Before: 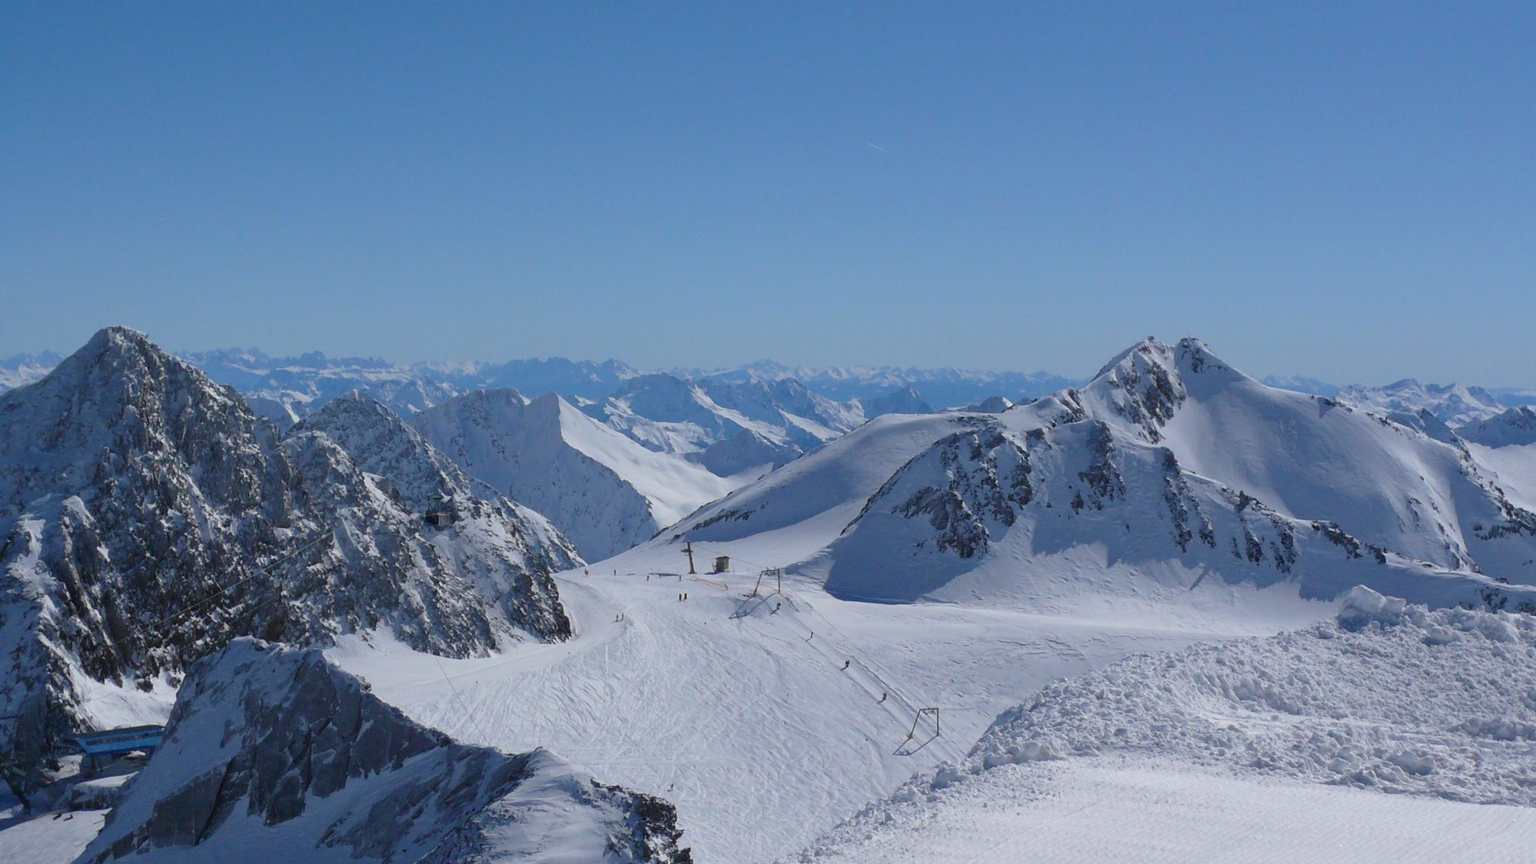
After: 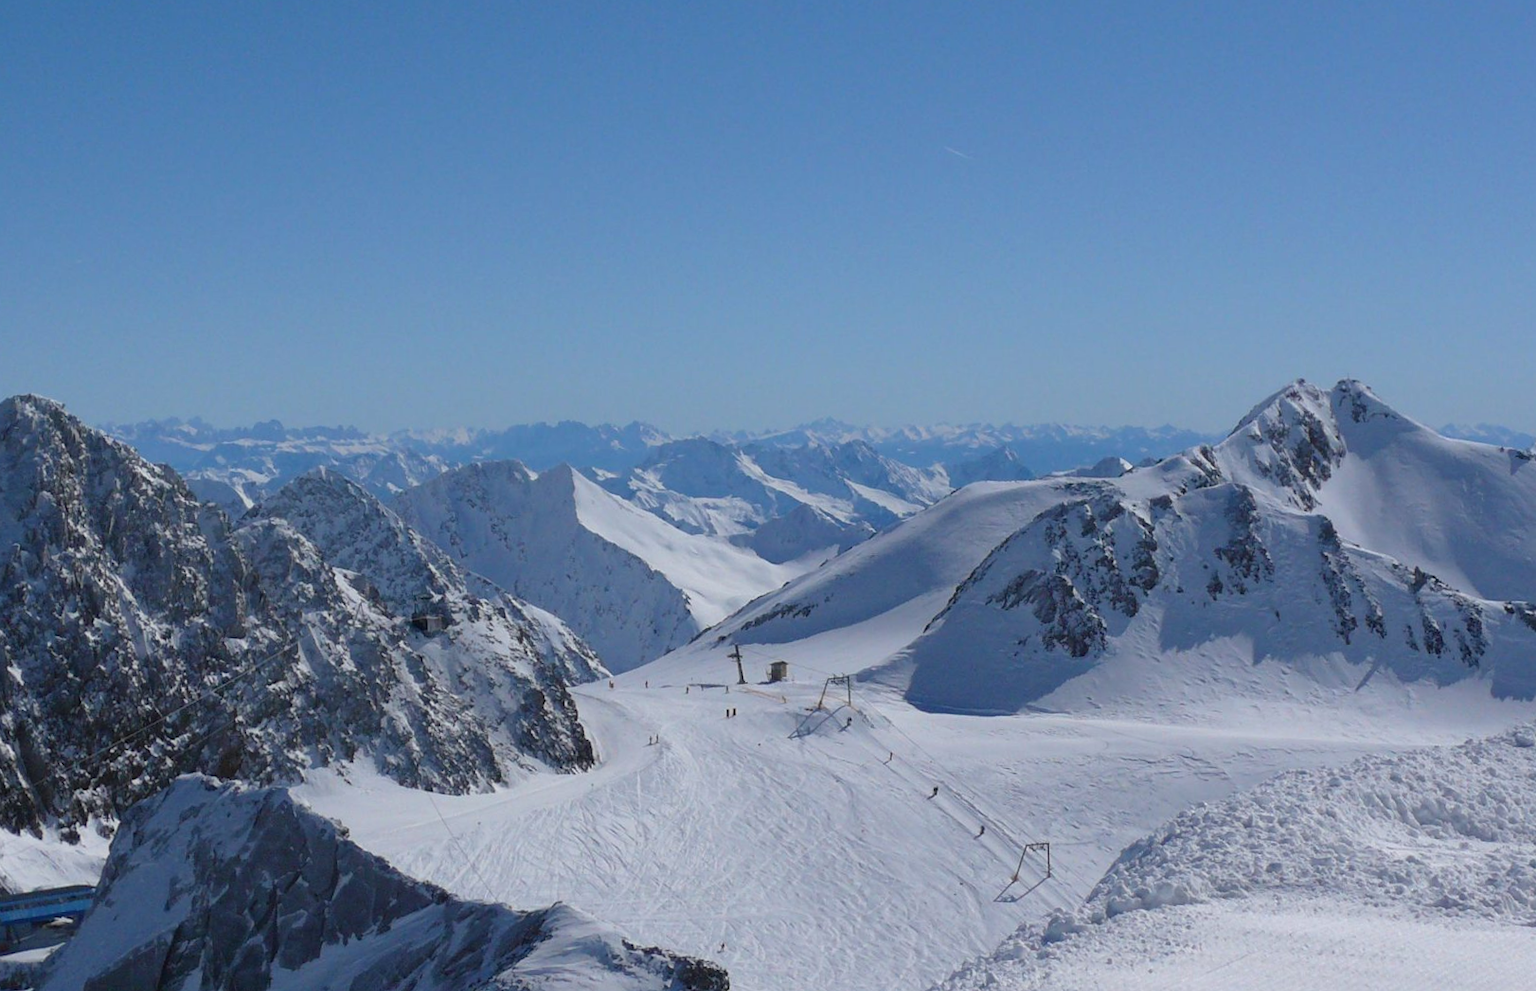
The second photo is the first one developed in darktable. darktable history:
crop and rotate: angle 1.26°, left 4.435%, top 0.642%, right 11.303%, bottom 2.611%
exposure: compensate exposure bias true, compensate highlight preservation false
